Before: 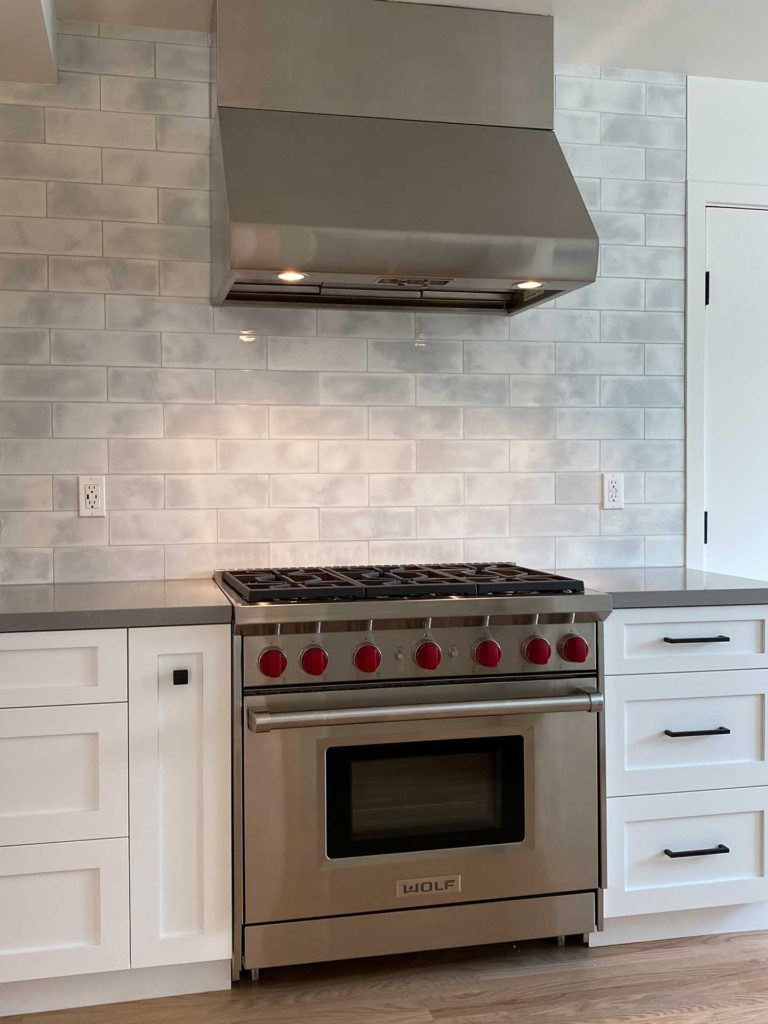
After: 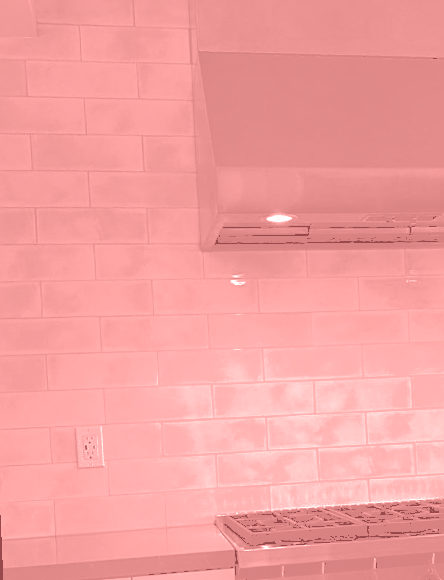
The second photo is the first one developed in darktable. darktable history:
tone equalizer: on, module defaults
crop and rotate: left 3.047%, top 7.509%, right 42.236%, bottom 37.598%
color balance rgb: shadows lift › luminance -20%, power › hue 72.24°, highlights gain › luminance 15%, global offset › hue 171.6°, perceptual saturation grading › highlights -15%, perceptual saturation grading › shadows 25%, global vibrance 30%, contrast 10%
sharpen: on, module defaults
color correction: highlights a* 5.3, highlights b* 24.26, shadows a* -15.58, shadows b* 4.02
colorize: saturation 51%, source mix 50.67%, lightness 50.67%
rotate and perspective: rotation -2.56°, automatic cropping off
tone curve: curves: ch0 [(0, 0) (0.003, 0.439) (0.011, 0.439) (0.025, 0.439) (0.044, 0.439) (0.069, 0.439) (0.1, 0.439) (0.136, 0.44) (0.177, 0.444) (0.224, 0.45) (0.277, 0.462) (0.335, 0.487) (0.399, 0.528) (0.468, 0.577) (0.543, 0.621) (0.623, 0.669) (0.709, 0.715) (0.801, 0.764) (0.898, 0.804) (1, 1)], preserve colors none
